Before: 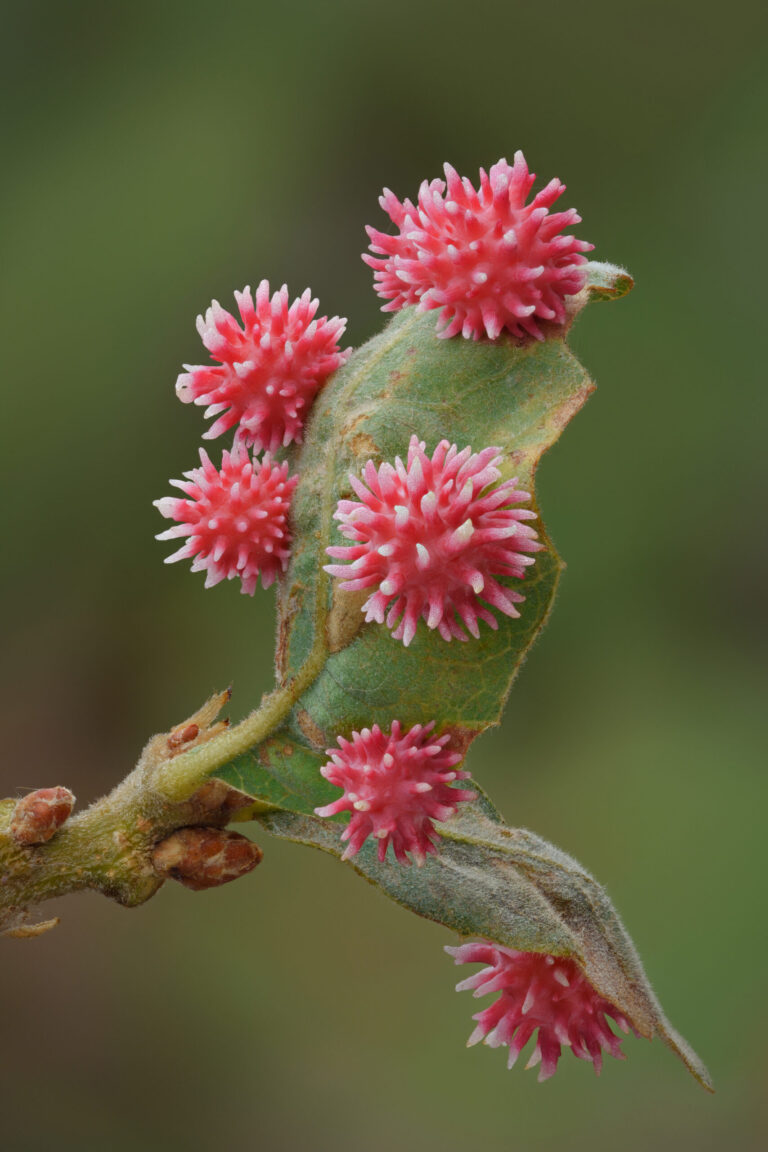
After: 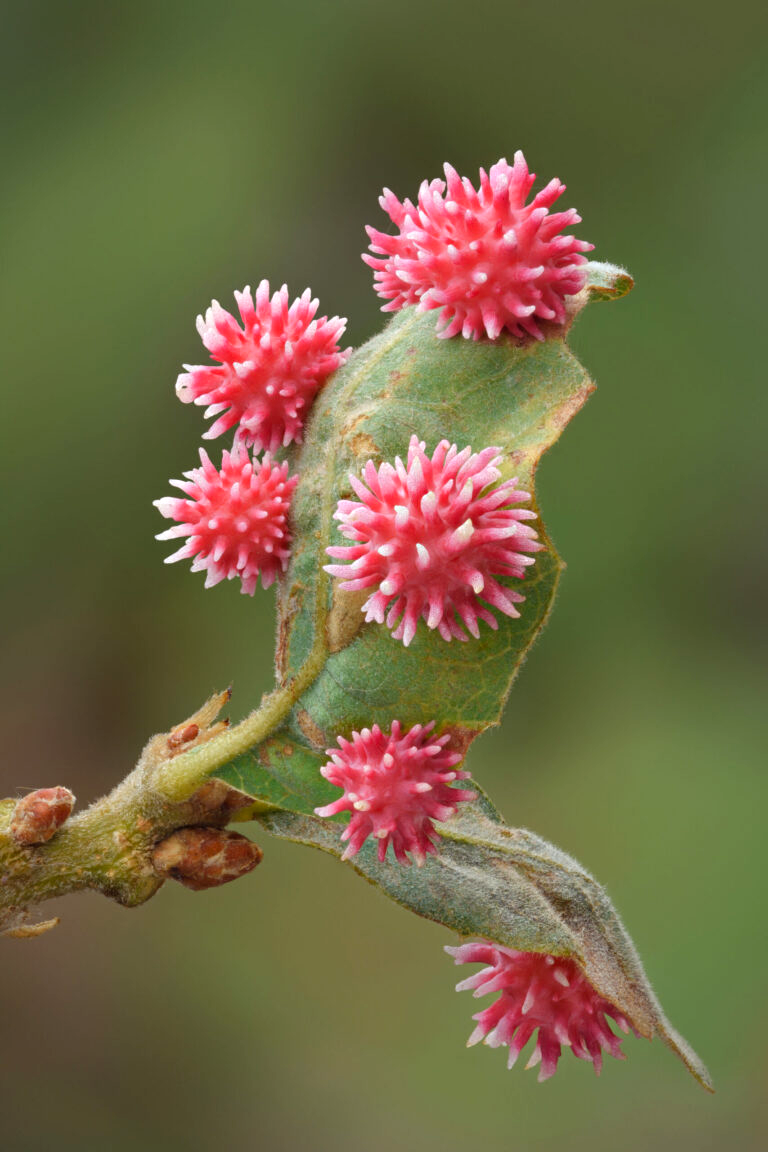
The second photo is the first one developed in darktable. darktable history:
levels: levels [0, 0.43, 0.859]
